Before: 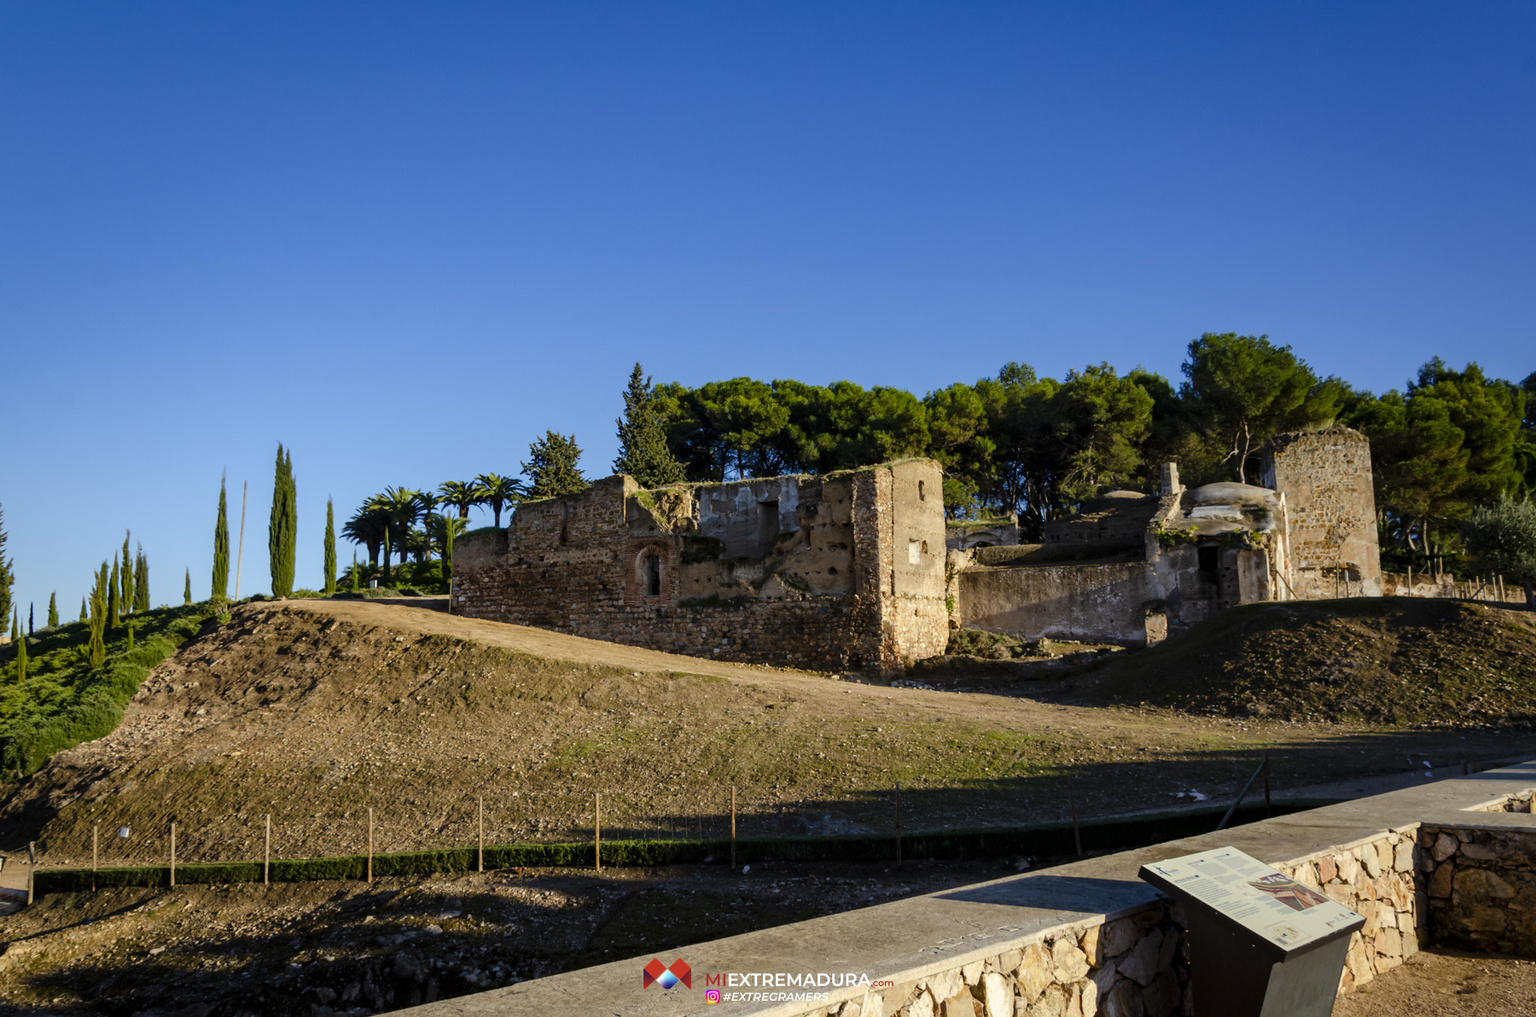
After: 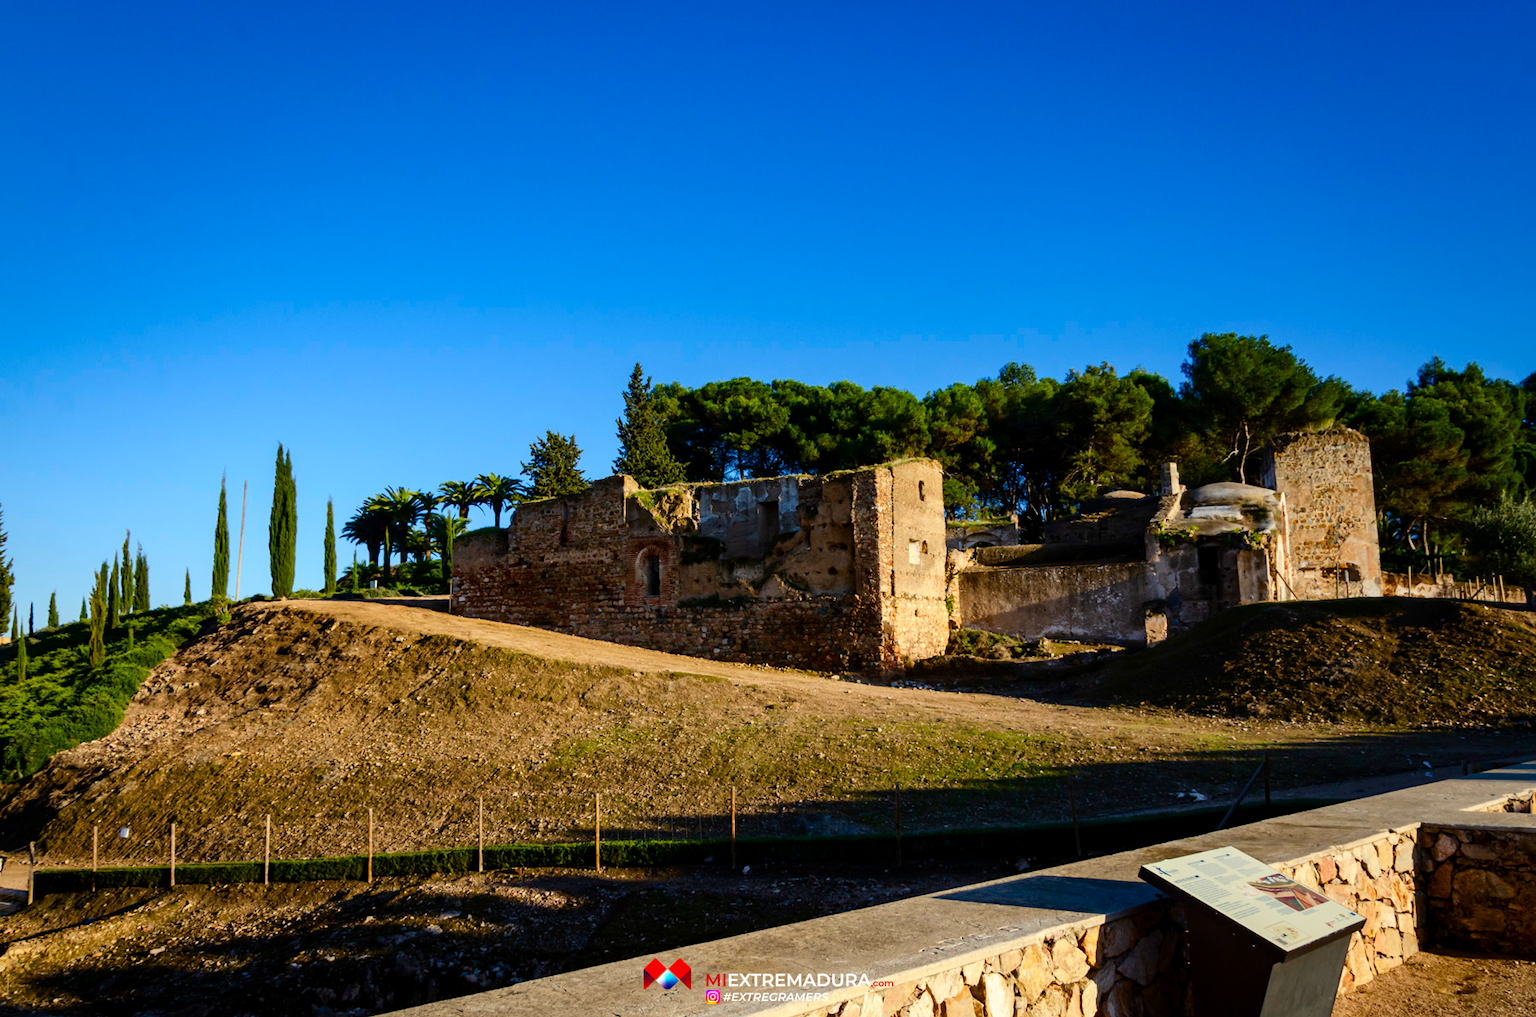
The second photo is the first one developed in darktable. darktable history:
contrast brightness saturation: contrast 0.177, saturation 0.295
